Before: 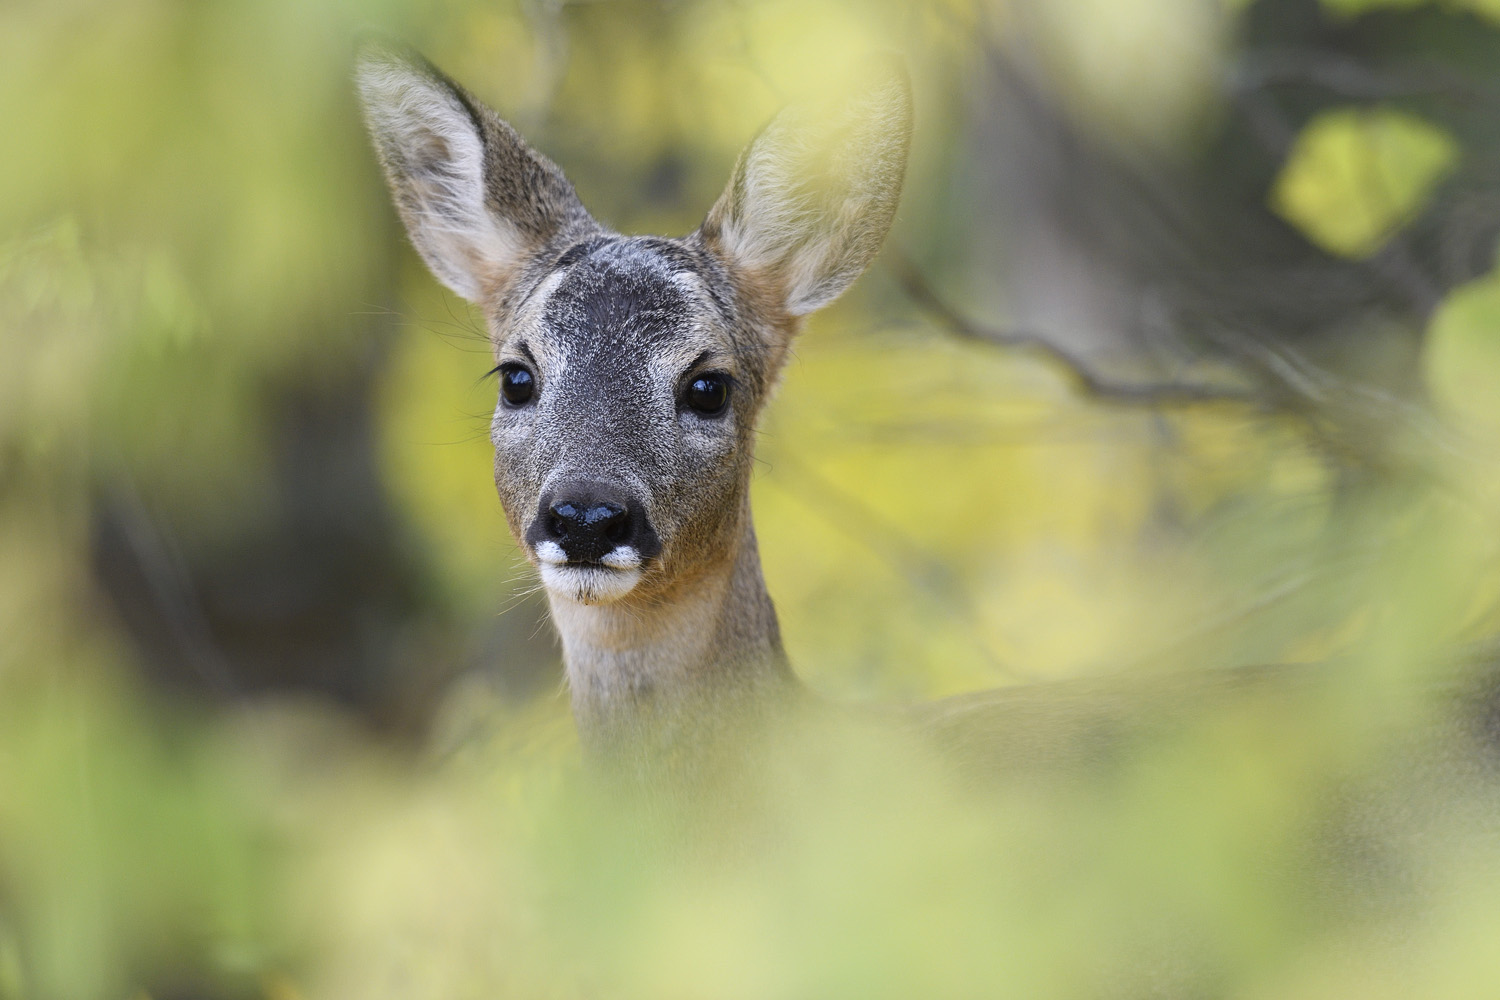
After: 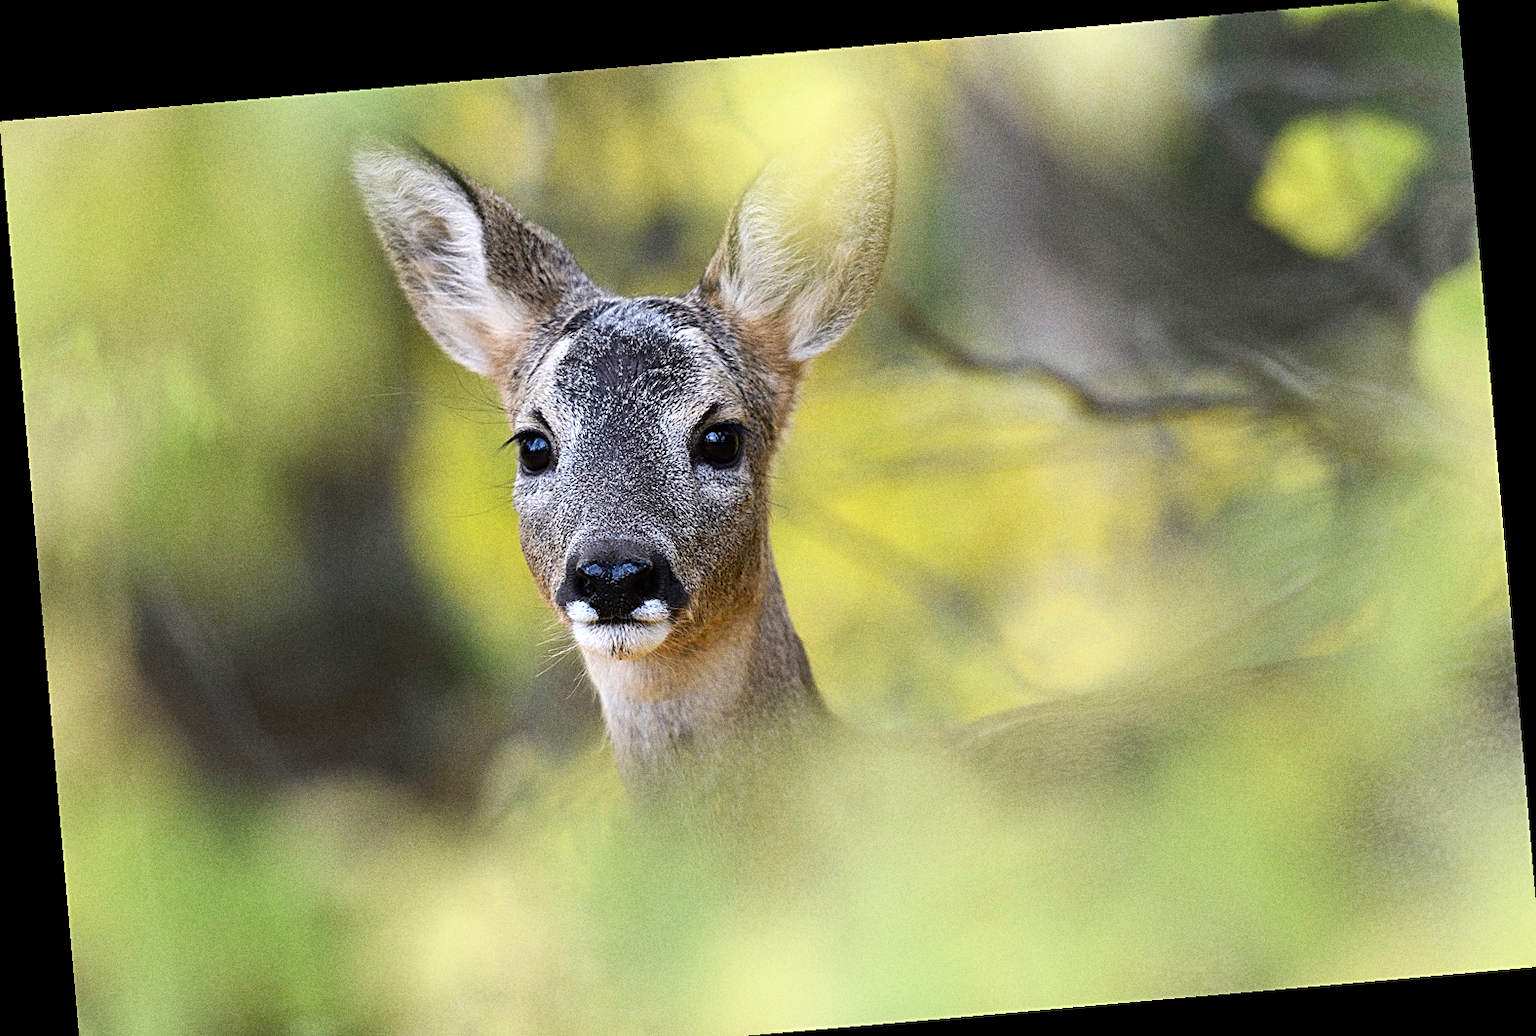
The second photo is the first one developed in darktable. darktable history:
rotate and perspective: rotation -4.98°, automatic cropping off
shadows and highlights: highlights color adjustment 0%, low approximation 0.01, soften with gaussian
crop: top 0.448%, right 0.264%, bottom 5.045%
sharpen: on, module defaults
base curve: curves: ch0 [(0, 0) (0.297, 0.298) (1, 1)], preserve colors none
tone equalizer: -8 EV -0.417 EV, -7 EV -0.389 EV, -6 EV -0.333 EV, -5 EV -0.222 EV, -3 EV 0.222 EV, -2 EV 0.333 EV, -1 EV 0.389 EV, +0 EV 0.417 EV, edges refinement/feathering 500, mask exposure compensation -1.57 EV, preserve details no
grain: coarseness 9.61 ISO, strength 35.62%
